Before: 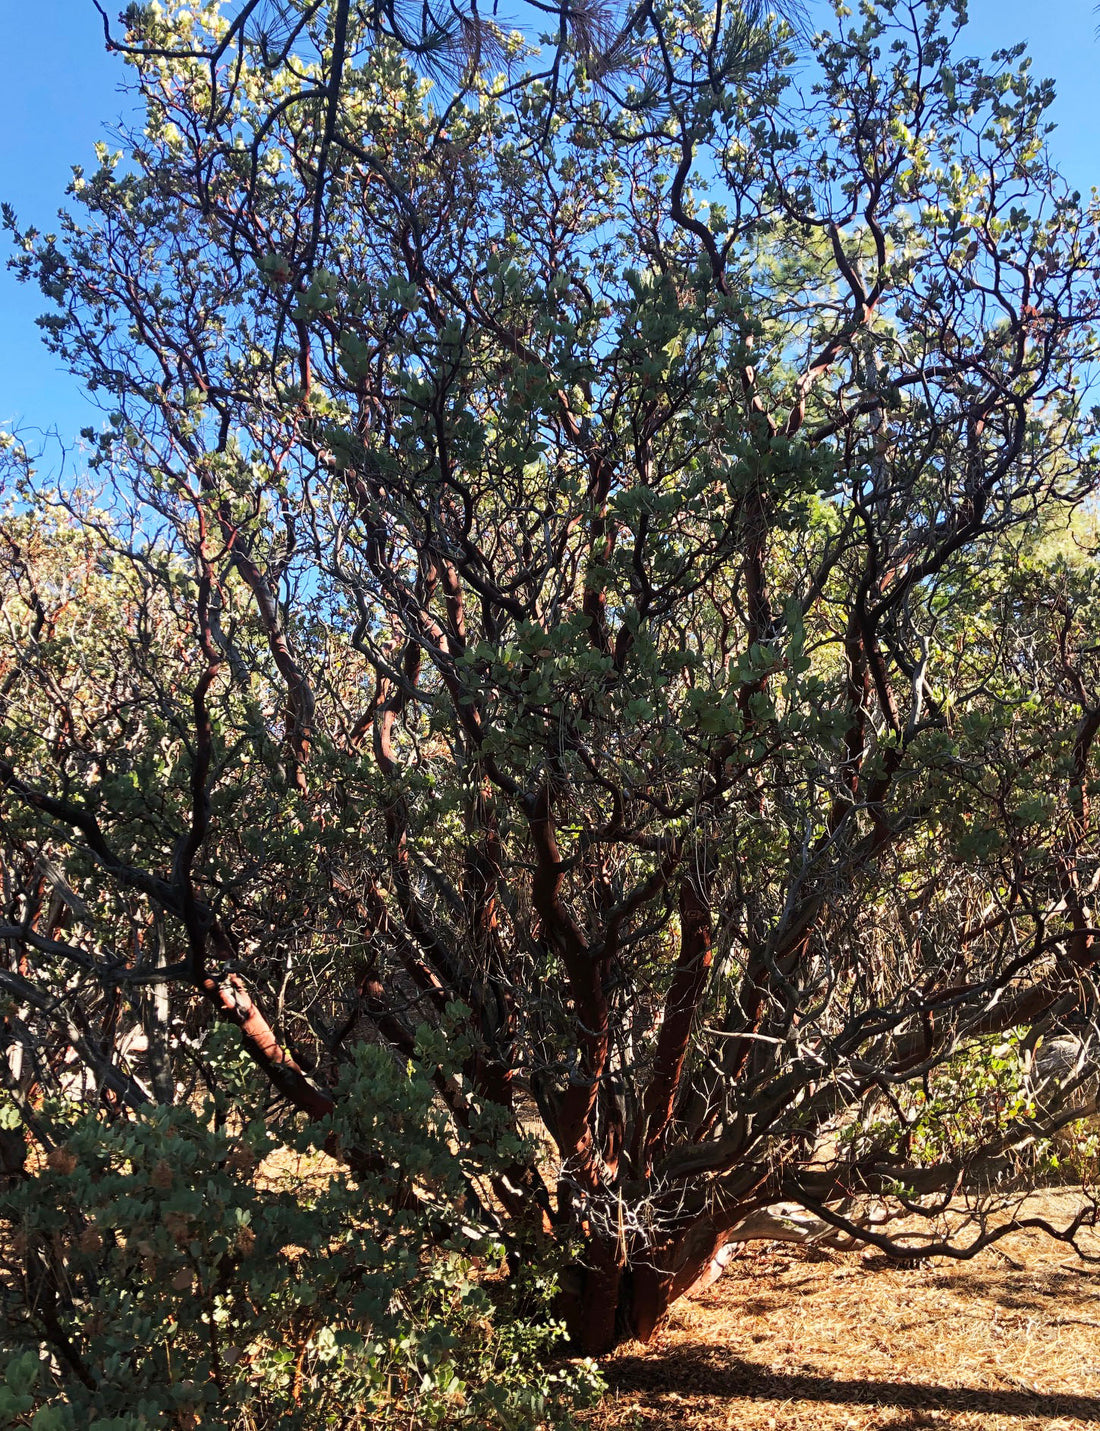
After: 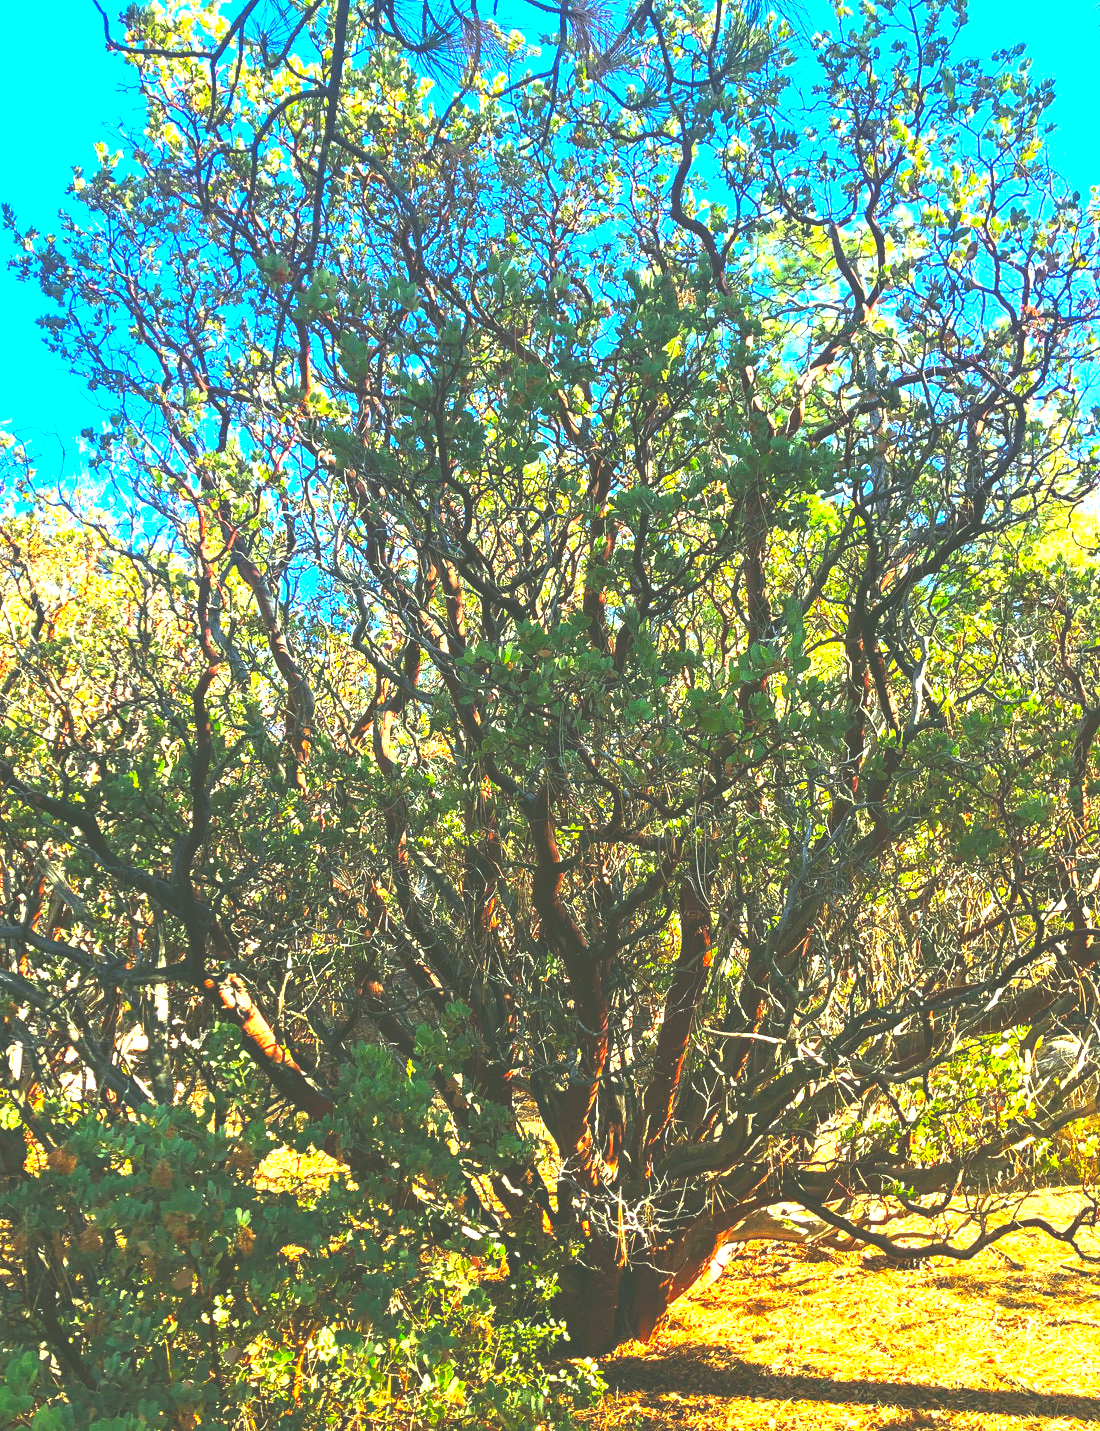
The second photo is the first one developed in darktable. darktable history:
exposure: black level correction -0.023, exposure 1.397 EV, compensate highlight preservation false
color correction: highlights a* -10.77, highlights b* 9.8, saturation 1.72
